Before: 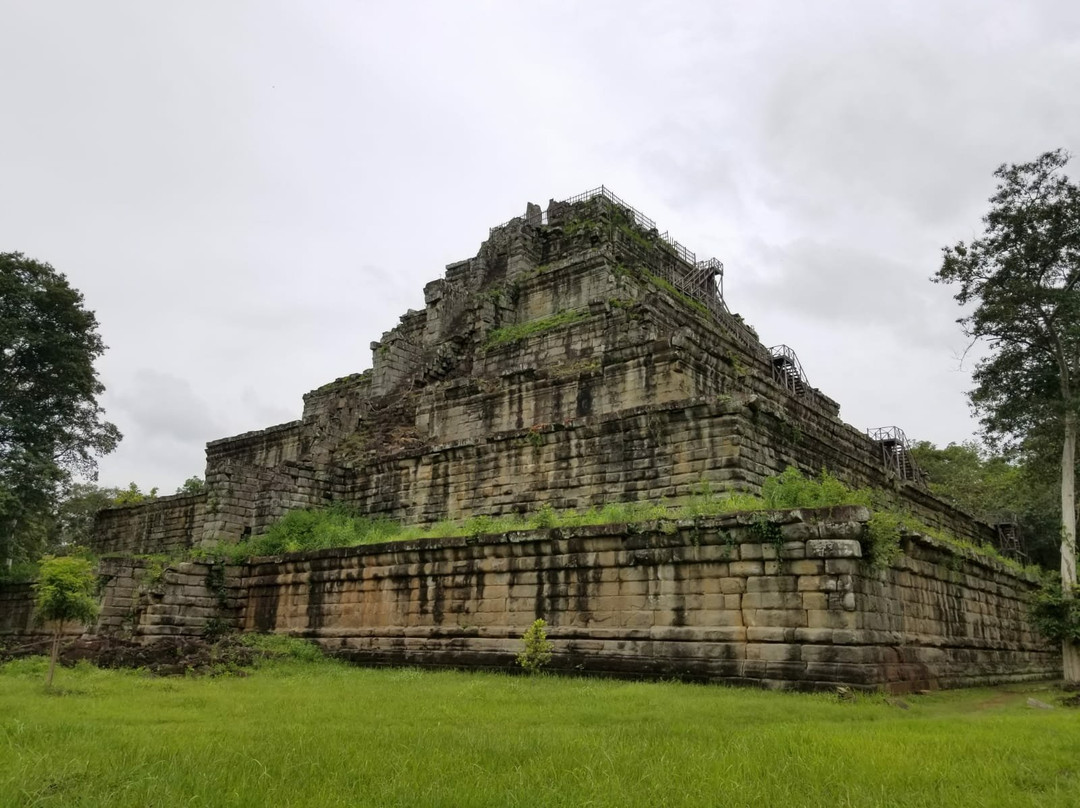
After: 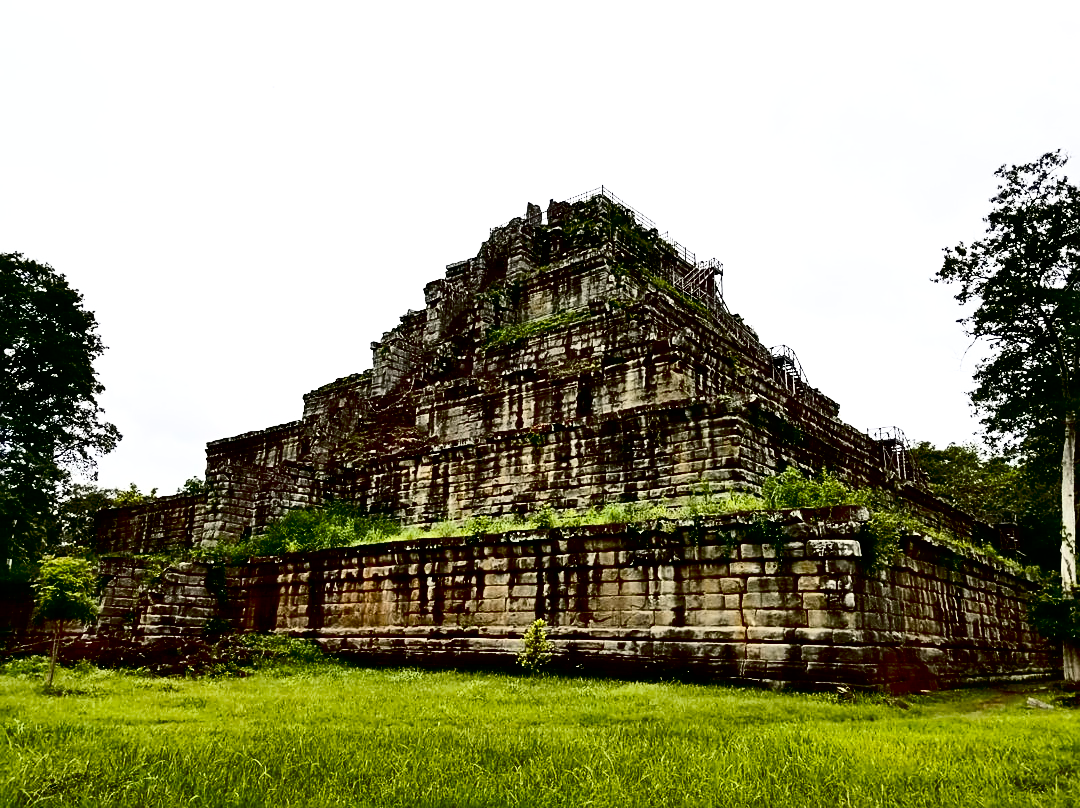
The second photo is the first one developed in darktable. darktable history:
sharpen: on, module defaults
contrast brightness saturation: contrast 0.51, saturation -0.097
exposure: black level correction 0.04, exposure 0.5 EV, compensate highlight preservation false
